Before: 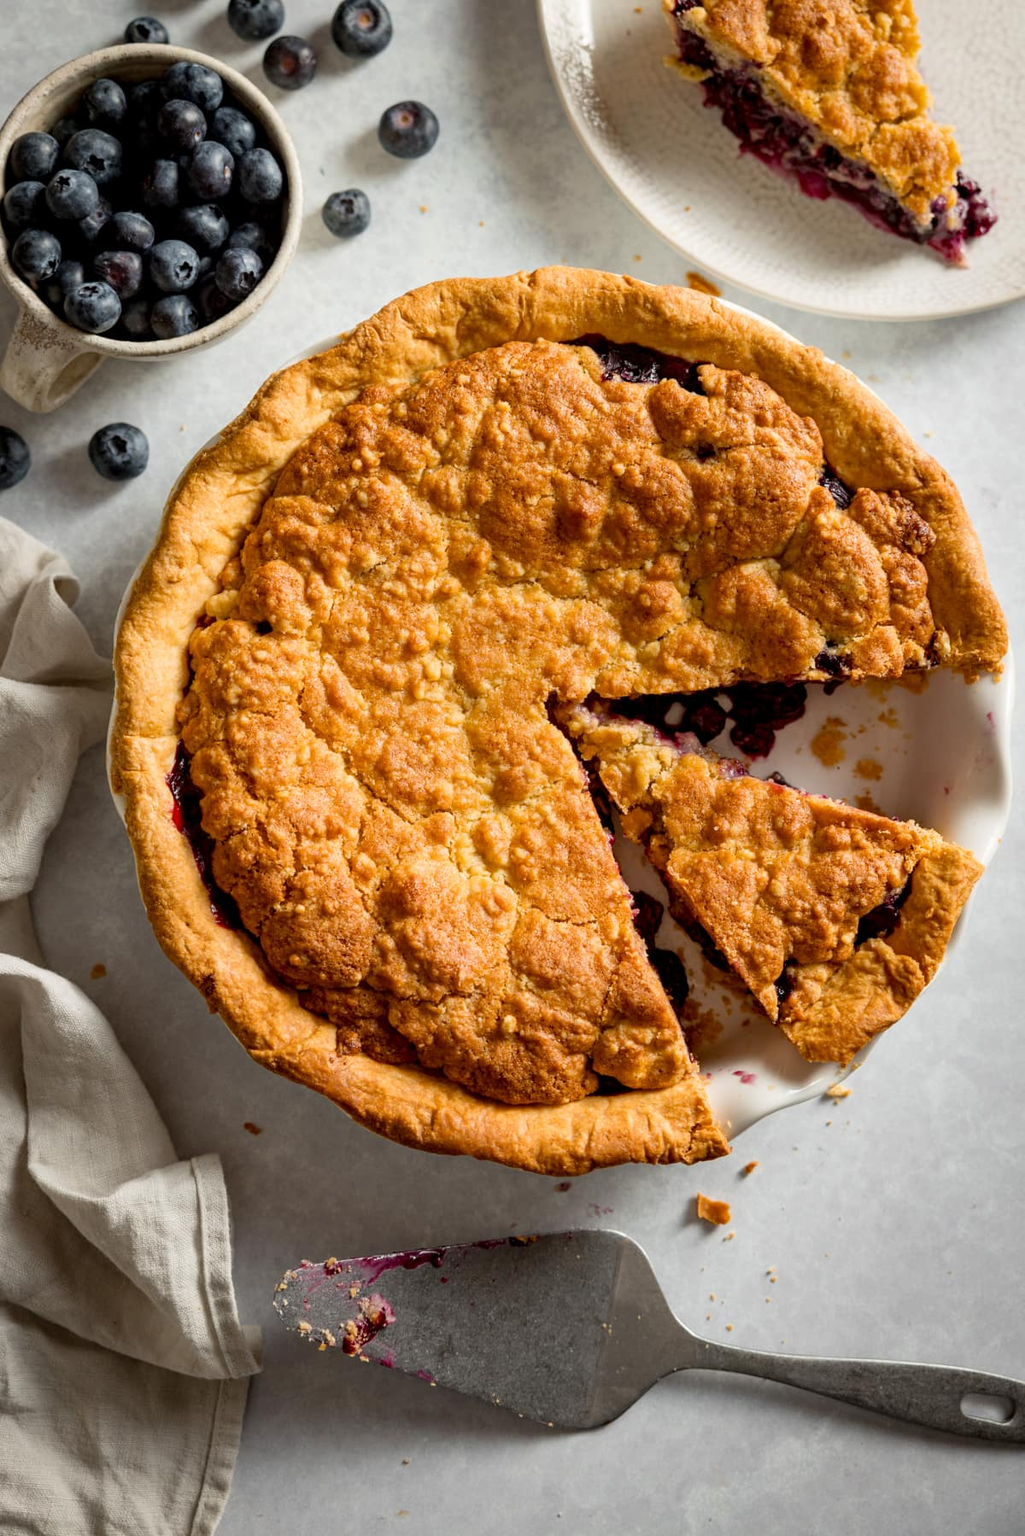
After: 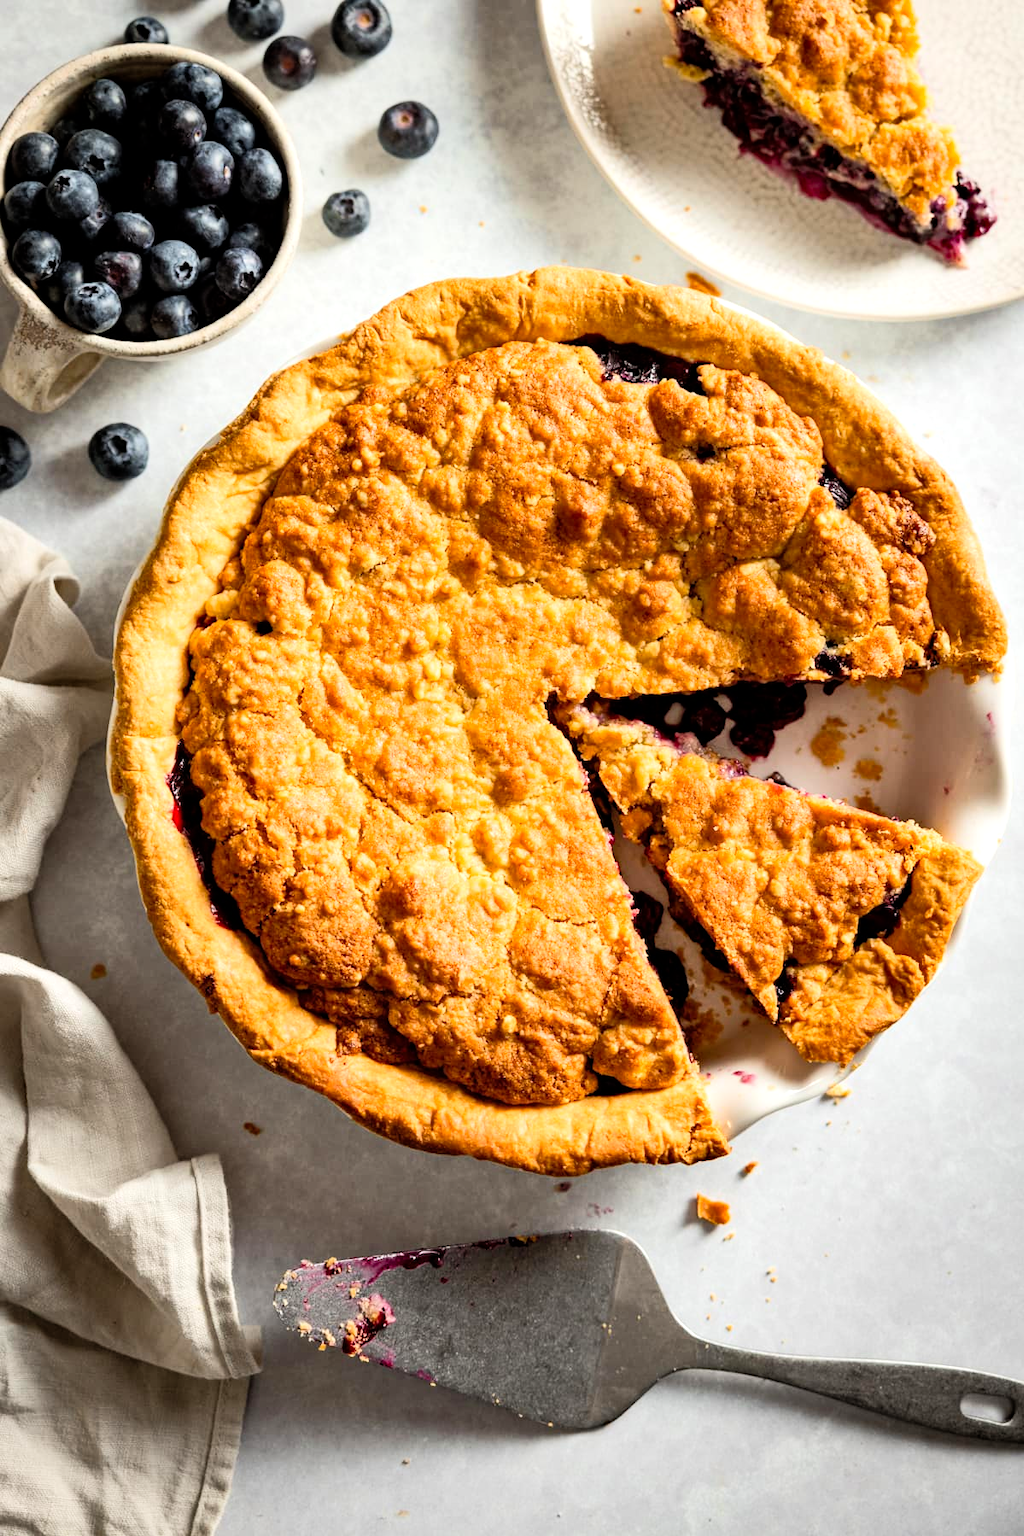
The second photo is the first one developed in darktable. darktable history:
tone equalizer: -8 EV -0.417 EV, -7 EV -0.389 EV, -6 EV -0.333 EV, -5 EV -0.222 EV, -3 EV 0.222 EV, -2 EV 0.333 EV, -1 EV 0.389 EV, +0 EV 0.417 EV, edges refinement/feathering 500, mask exposure compensation -1.57 EV, preserve details no
shadows and highlights: shadows 37.27, highlights -28.18, soften with gaussian
tone curve: curves: ch0 [(0, 0) (0.004, 0.001) (0.133, 0.16) (0.325, 0.399) (0.475, 0.588) (0.832, 0.903) (1, 1)], color space Lab, linked channels, preserve colors none
